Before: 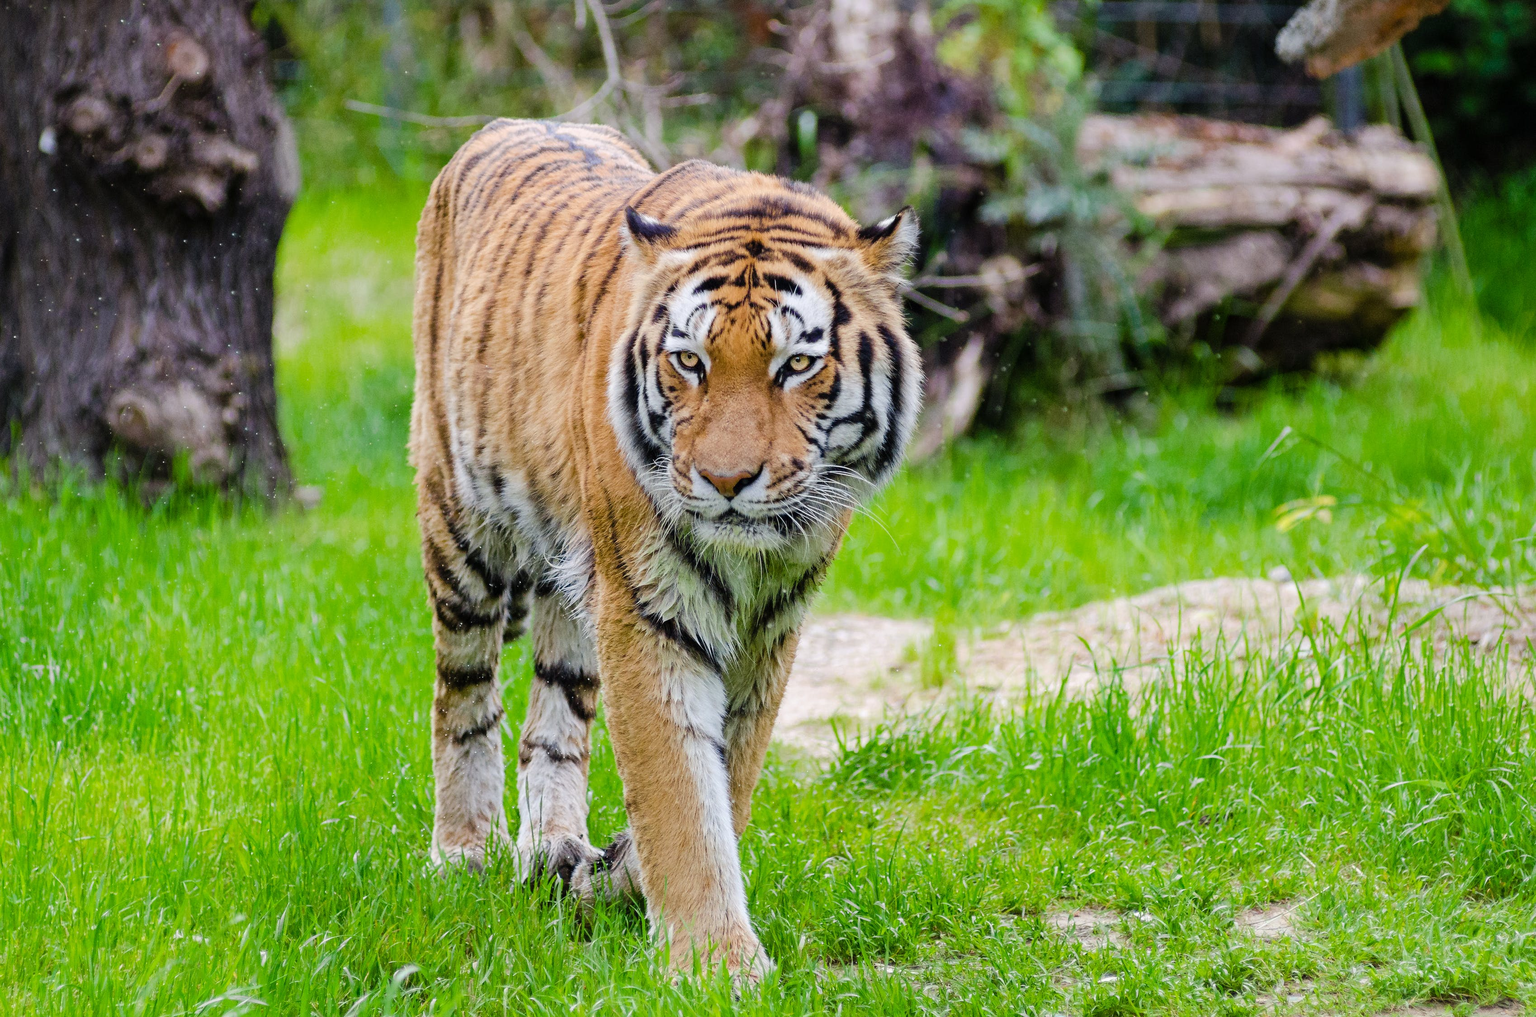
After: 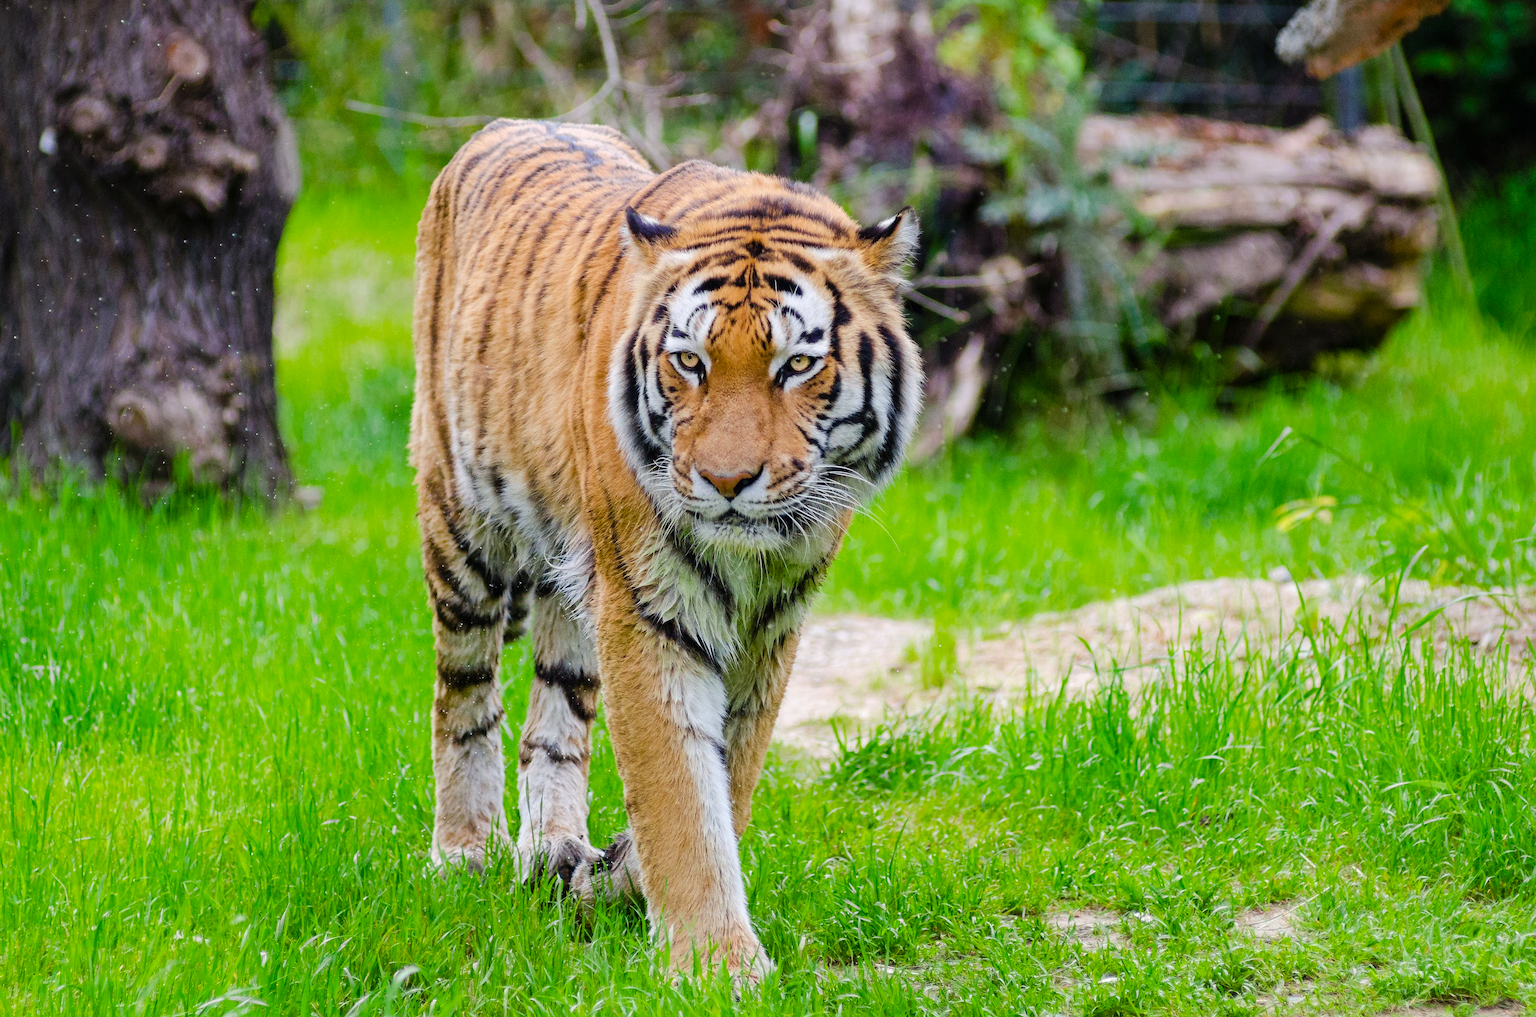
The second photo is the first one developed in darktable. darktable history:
contrast brightness saturation: contrast 0.035, saturation 0.153
